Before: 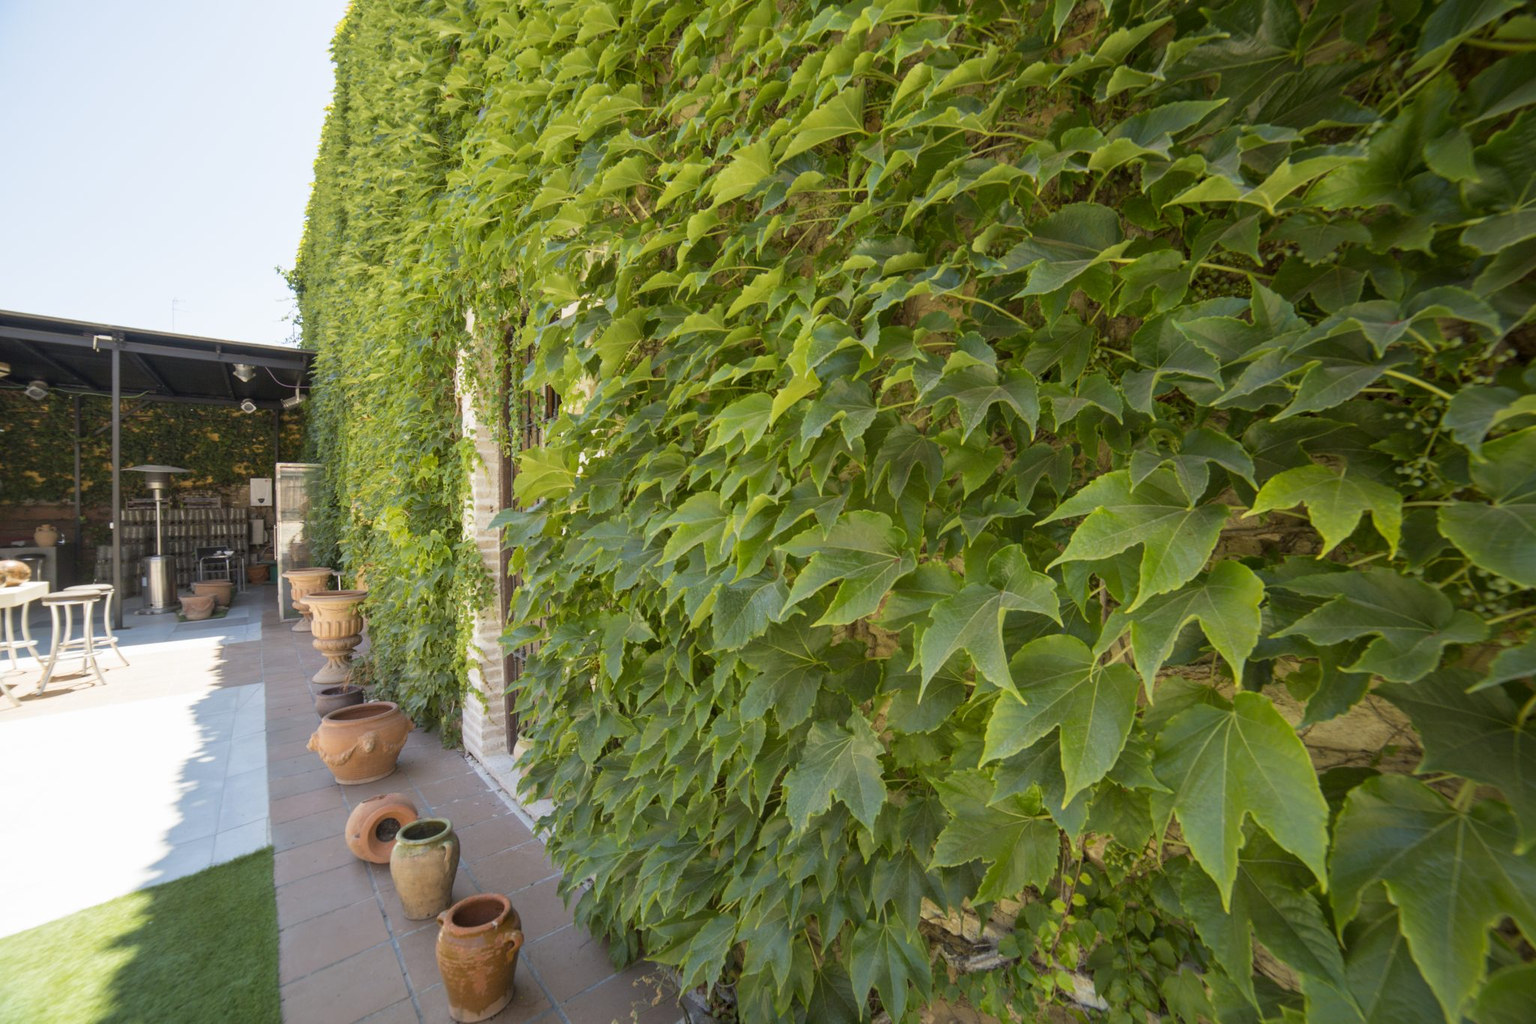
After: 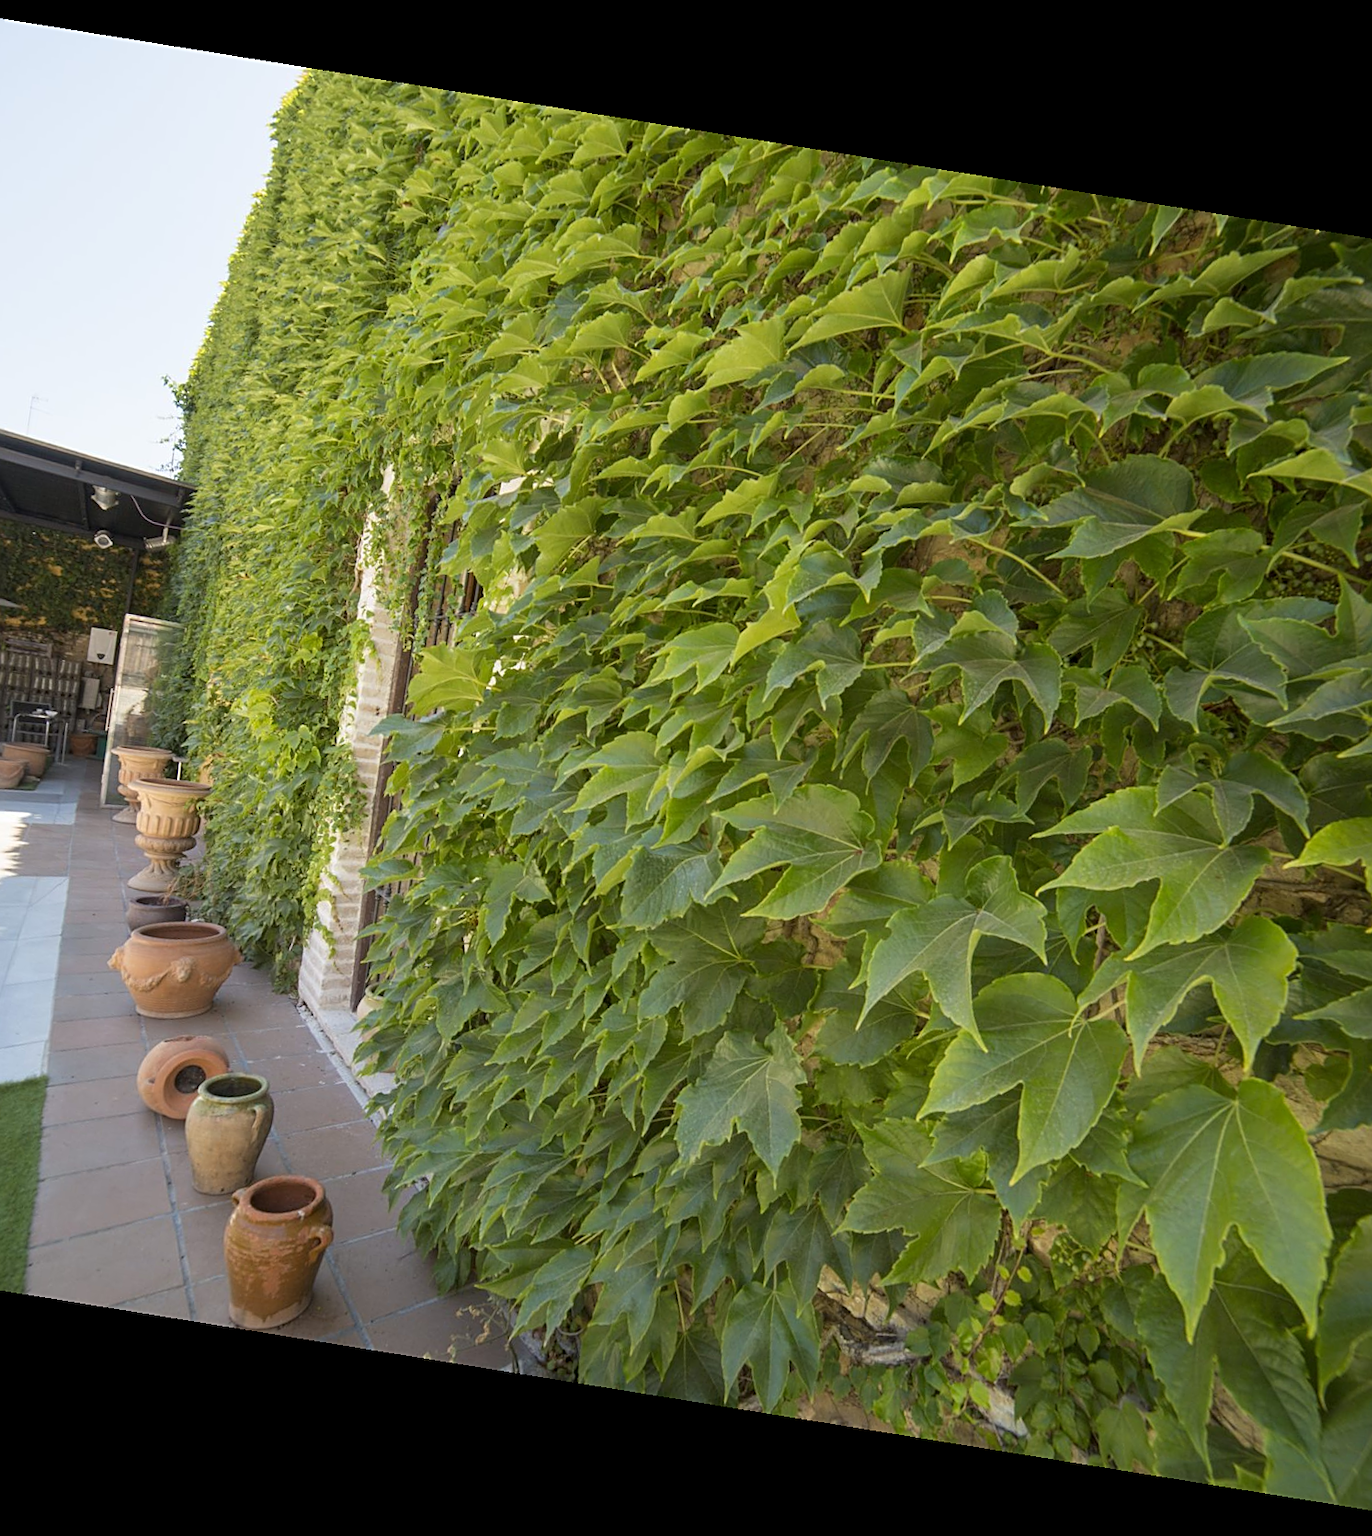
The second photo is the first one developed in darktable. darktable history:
crop and rotate: left 15.446%, right 17.836%
sharpen: on, module defaults
rotate and perspective: rotation 9.12°, automatic cropping off
